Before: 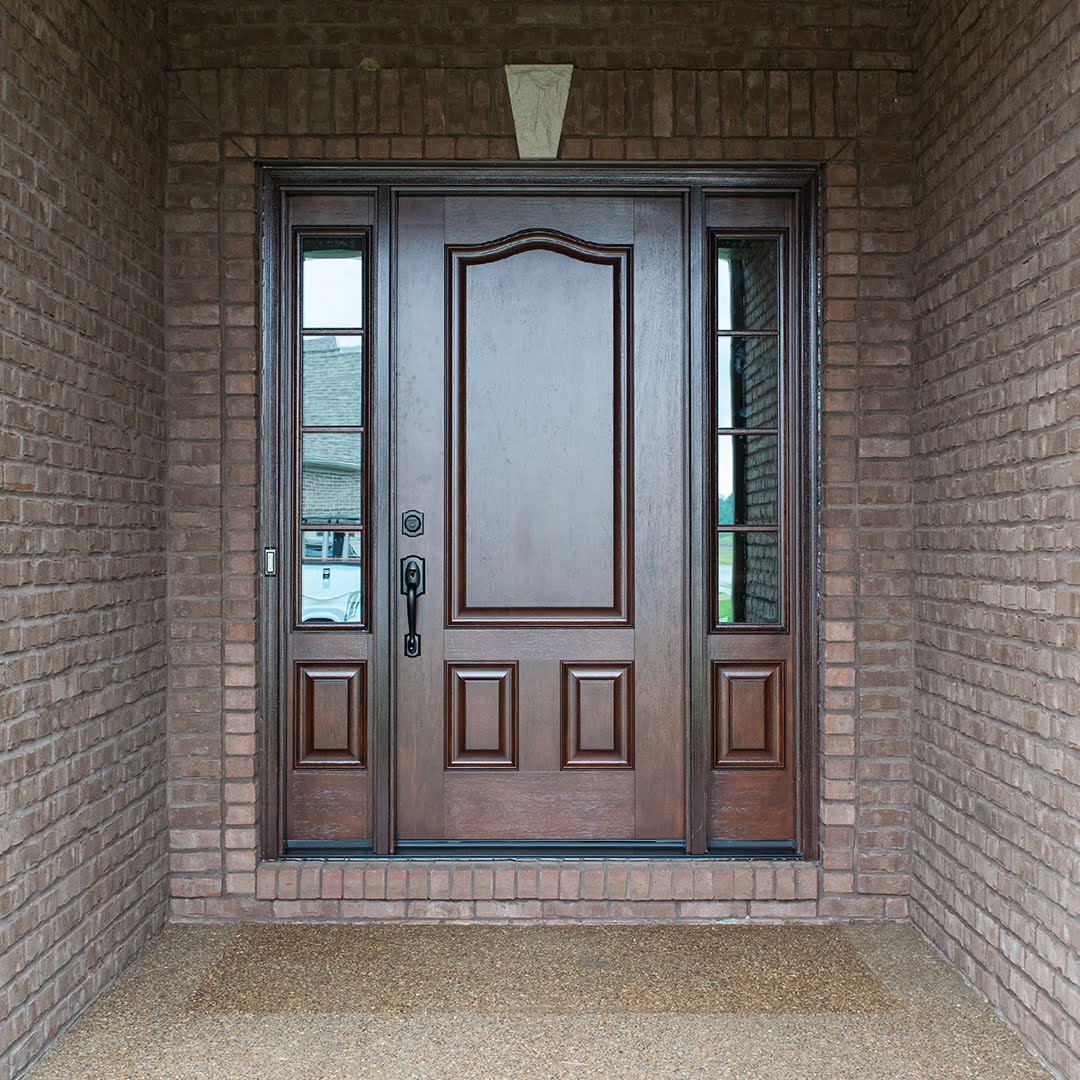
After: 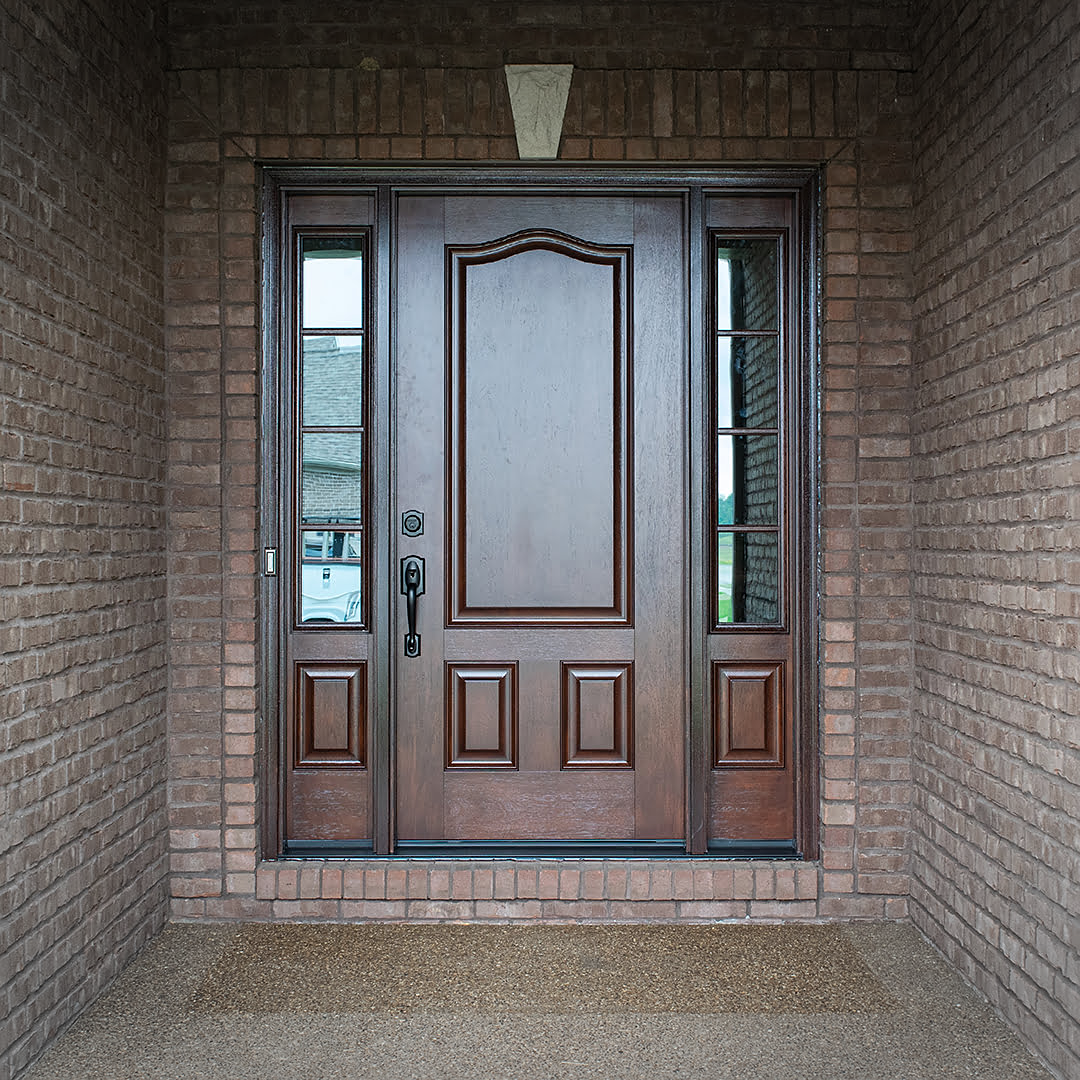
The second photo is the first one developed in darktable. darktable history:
vignetting: fall-off start 100.94%, width/height ratio 1.303
sharpen: radius 0.997
